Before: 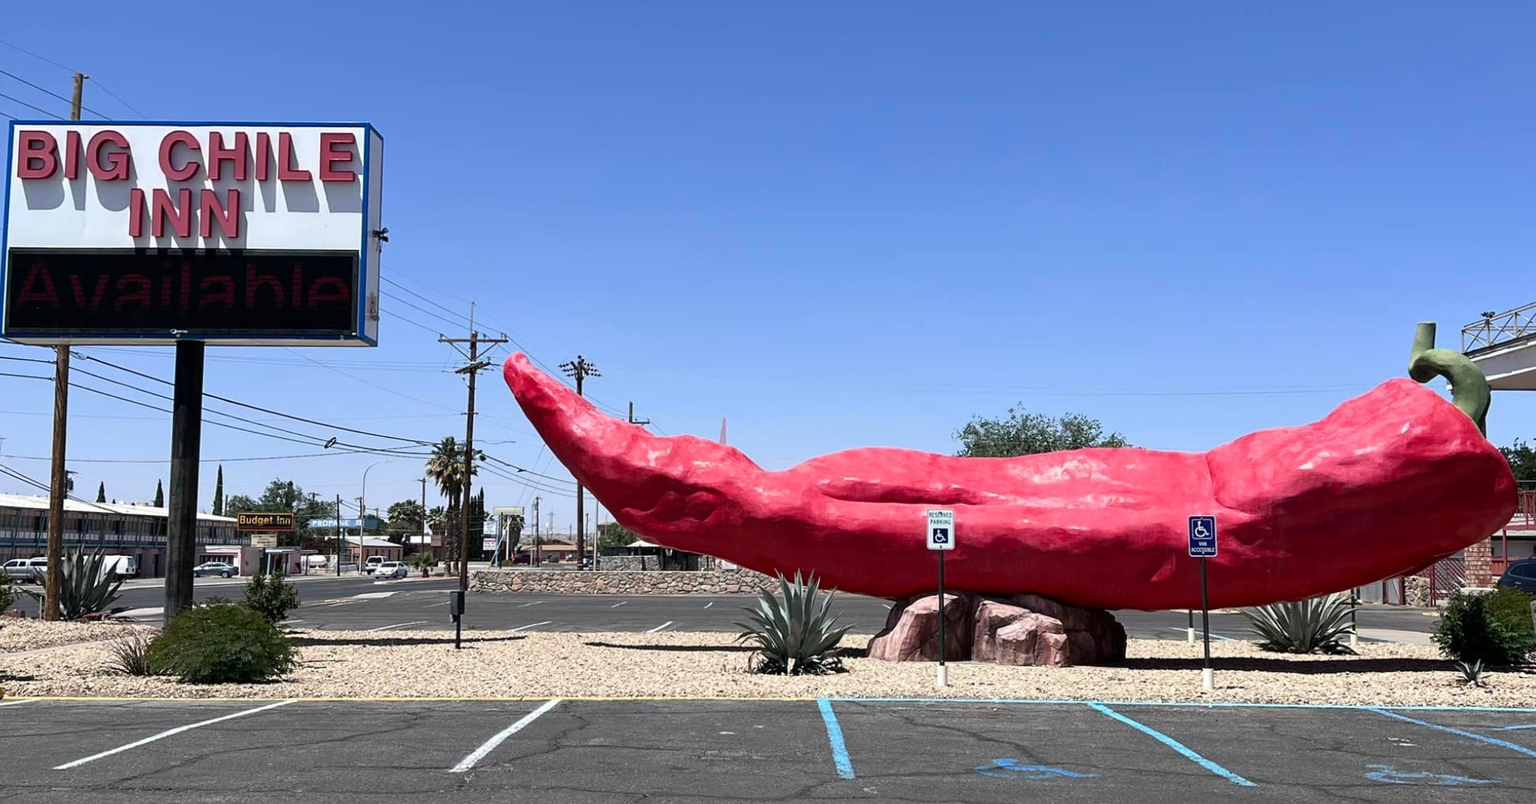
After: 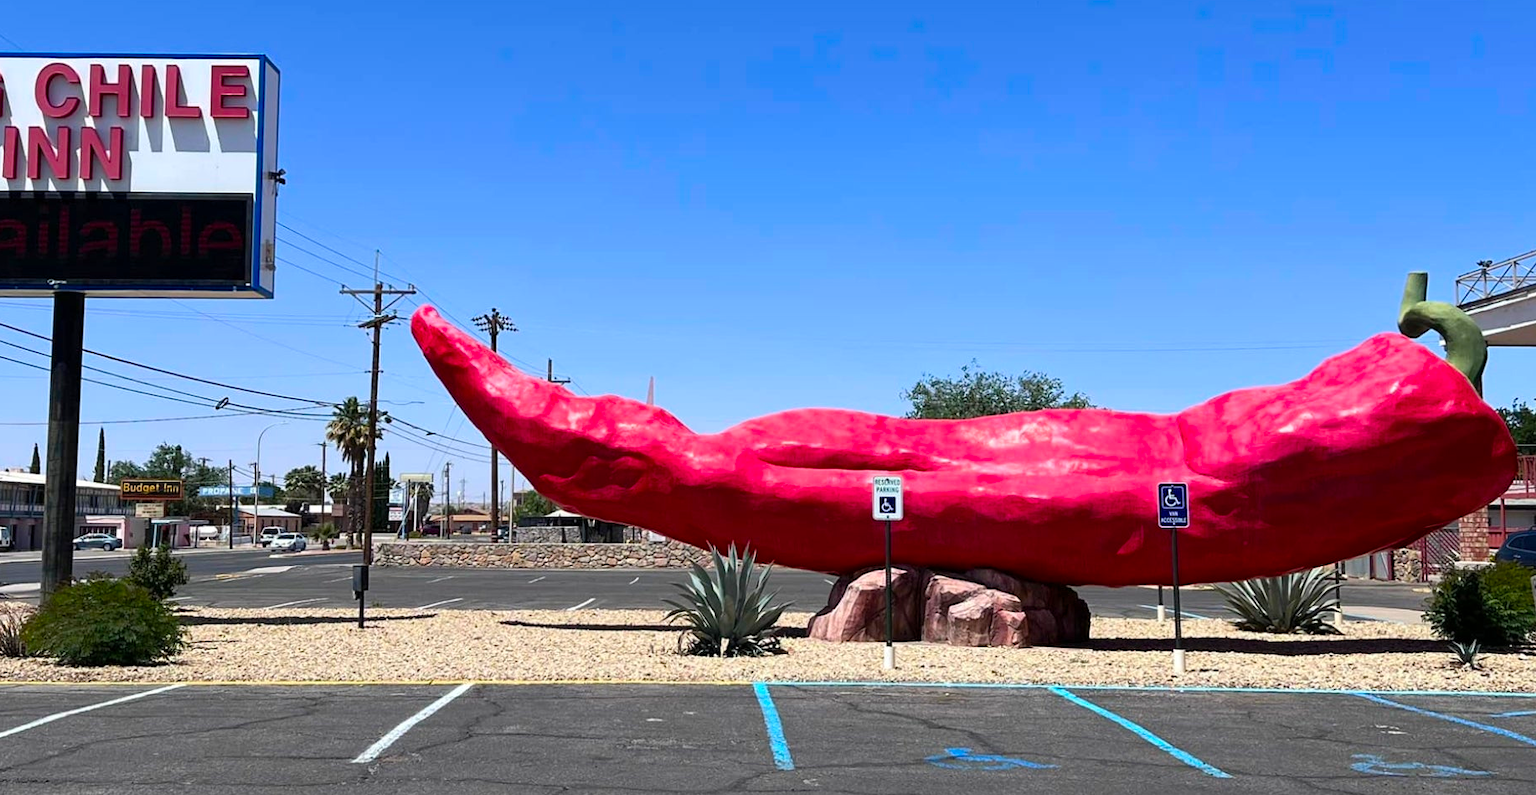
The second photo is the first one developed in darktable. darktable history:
tone equalizer: on, module defaults
color balance rgb: linear chroma grading › global chroma 10%, perceptual saturation grading › global saturation 30%, global vibrance 10%
crop and rotate: left 8.262%, top 9.226%
